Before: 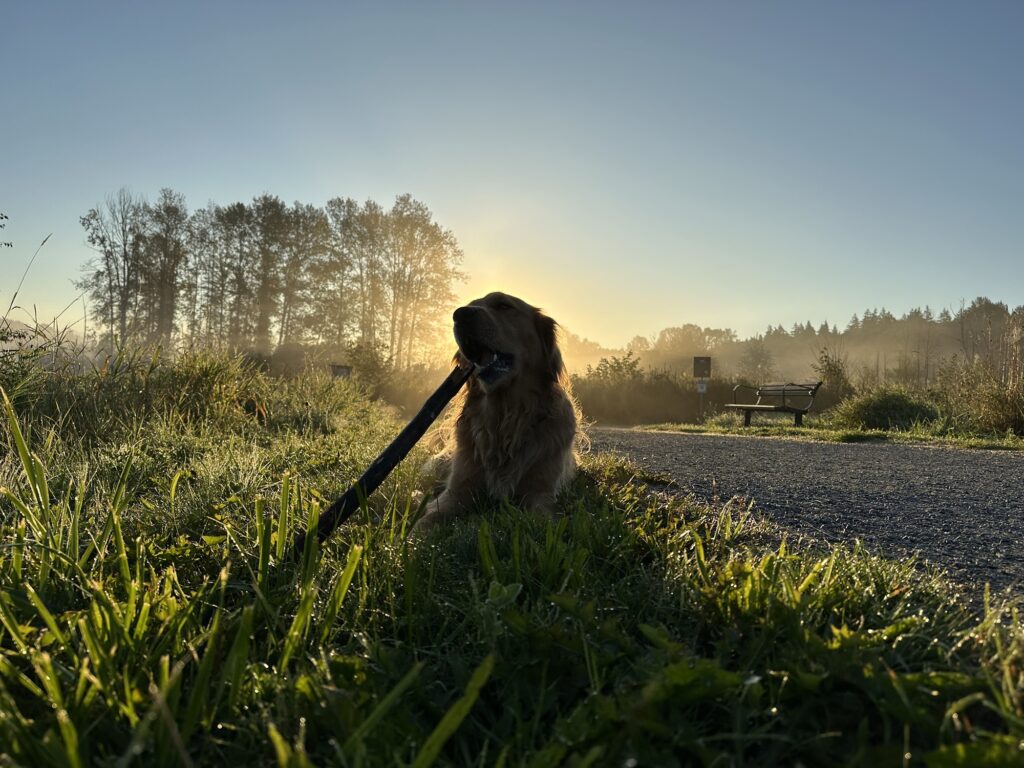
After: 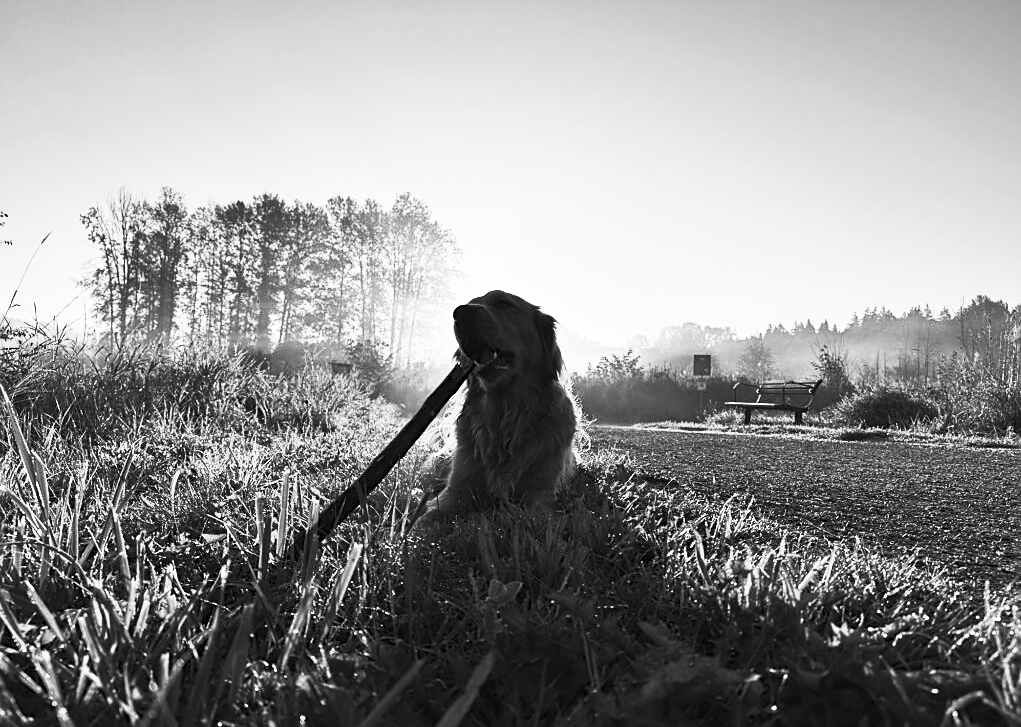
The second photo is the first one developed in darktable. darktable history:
contrast brightness saturation: contrast 0.539, brightness 0.475, saturation -0.998
exposure: compensate exposure bias true, compensate highlight preservation false
sharpen: on, module defaults
crop: top 0.302%, right 0.265%, bottom 4.989%
